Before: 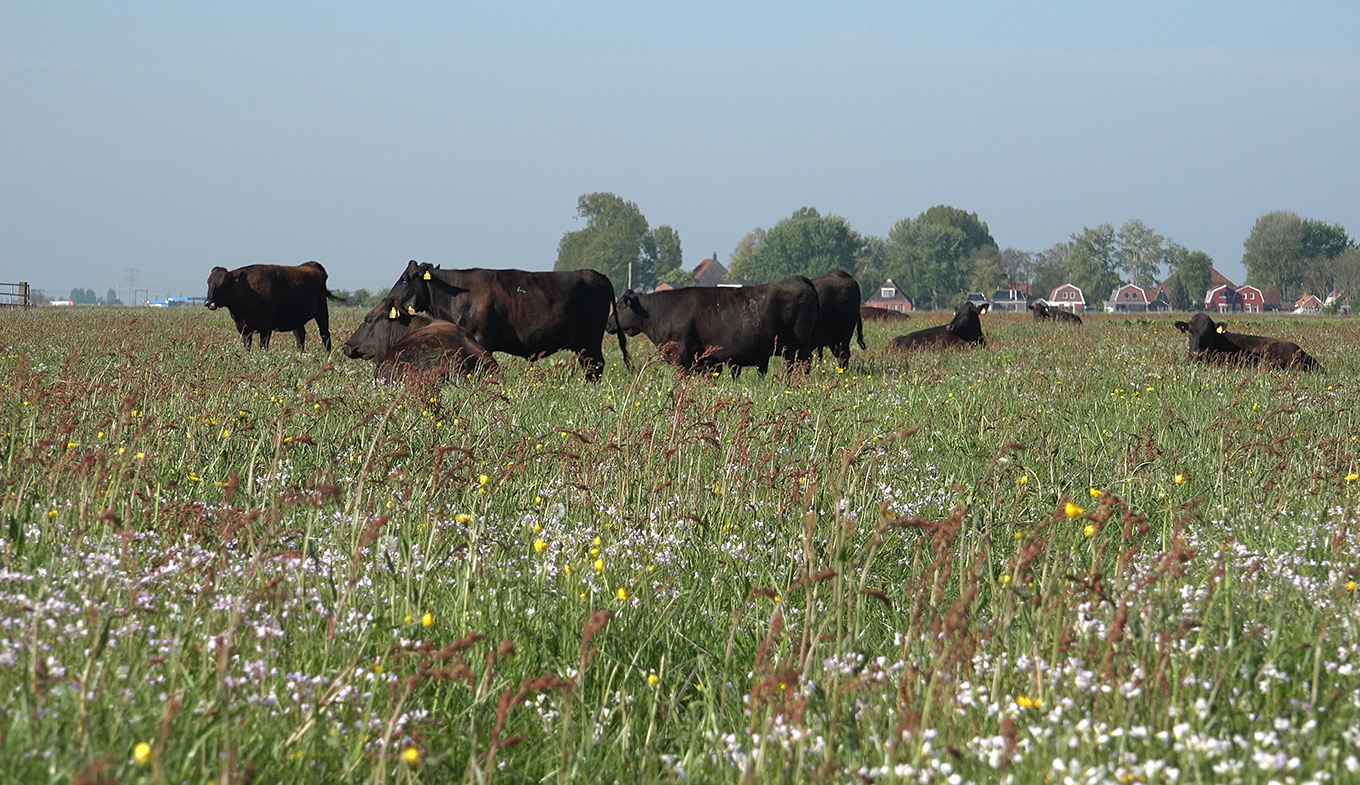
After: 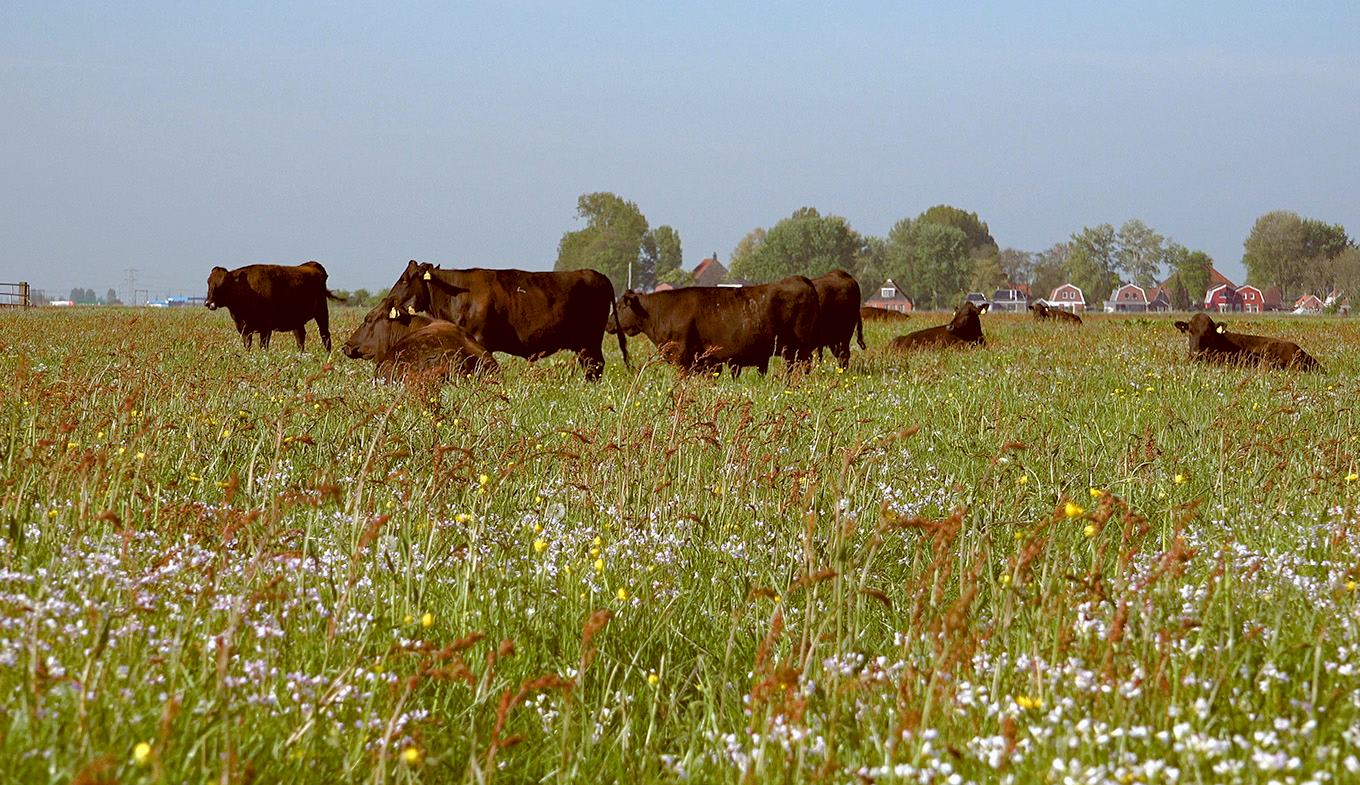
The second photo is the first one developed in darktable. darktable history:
color balance rgb: perceptual saturation grading › global saturation 20%, perceptual saturation grading › highlights -25%, perceptual saturation grading › shadows 50%
haze removal: on, module defaults
color balance: lift [1, 1.011, 0.999, 0.989], gamma [1.109, 1.045, 1.039, 0.955], gain [0.917, 0.936, 0.952, 1.064], contrast 2.32%, contrast fulcrum 19%, output saturation 101%
